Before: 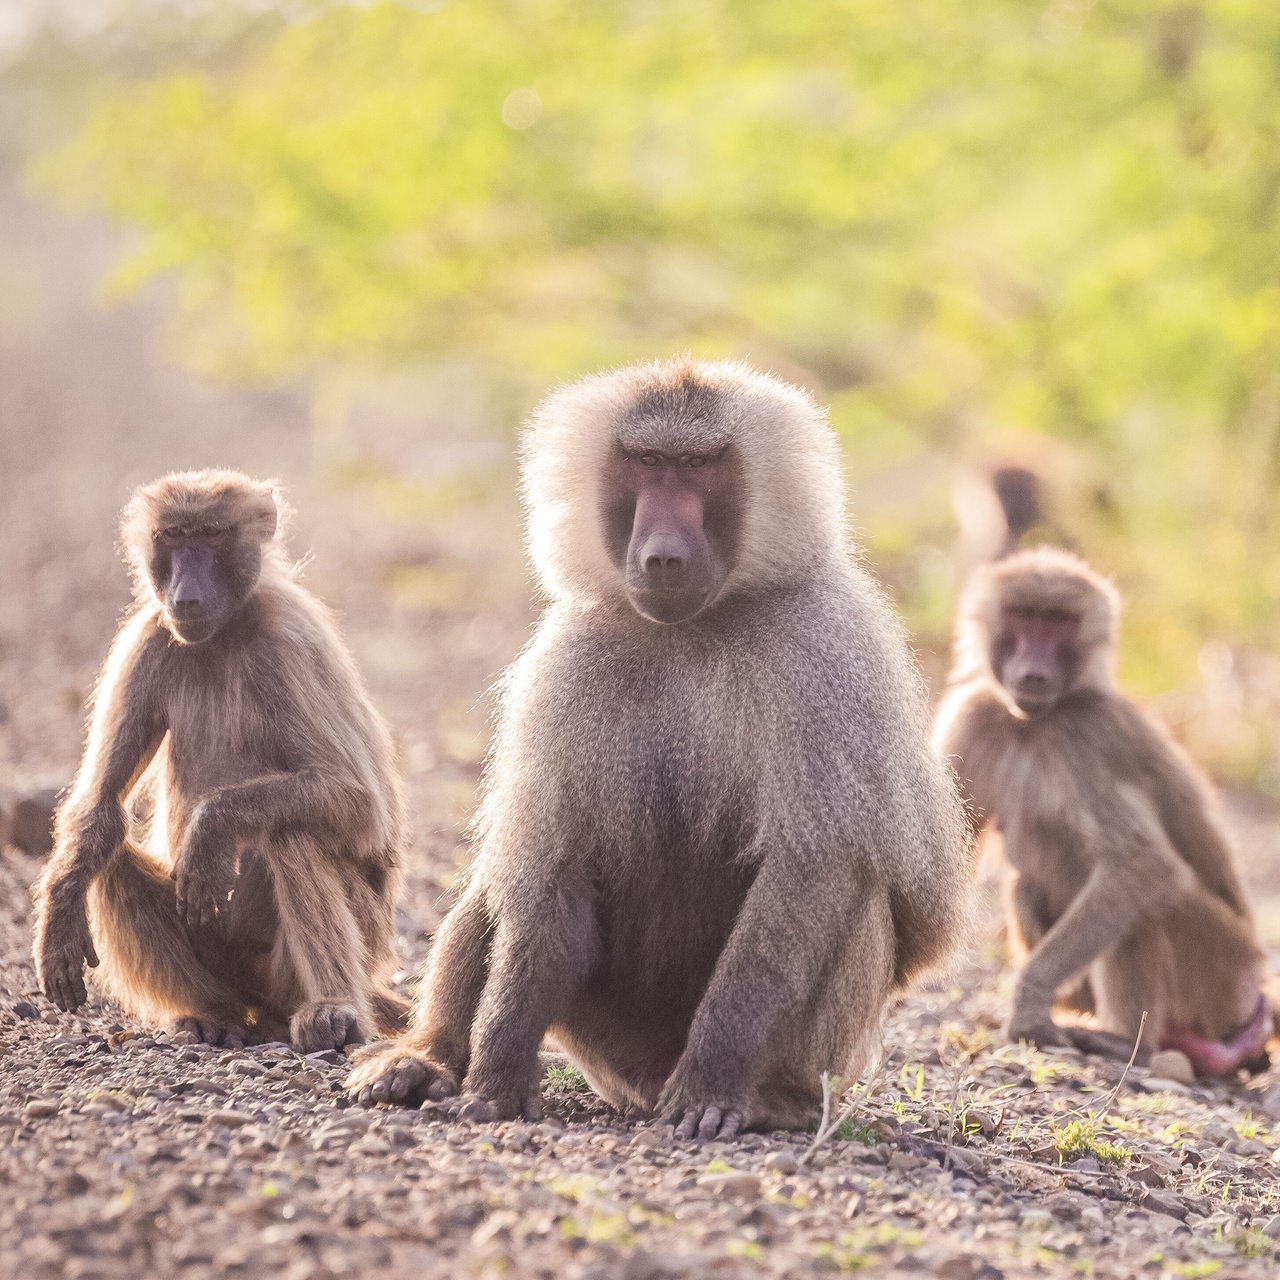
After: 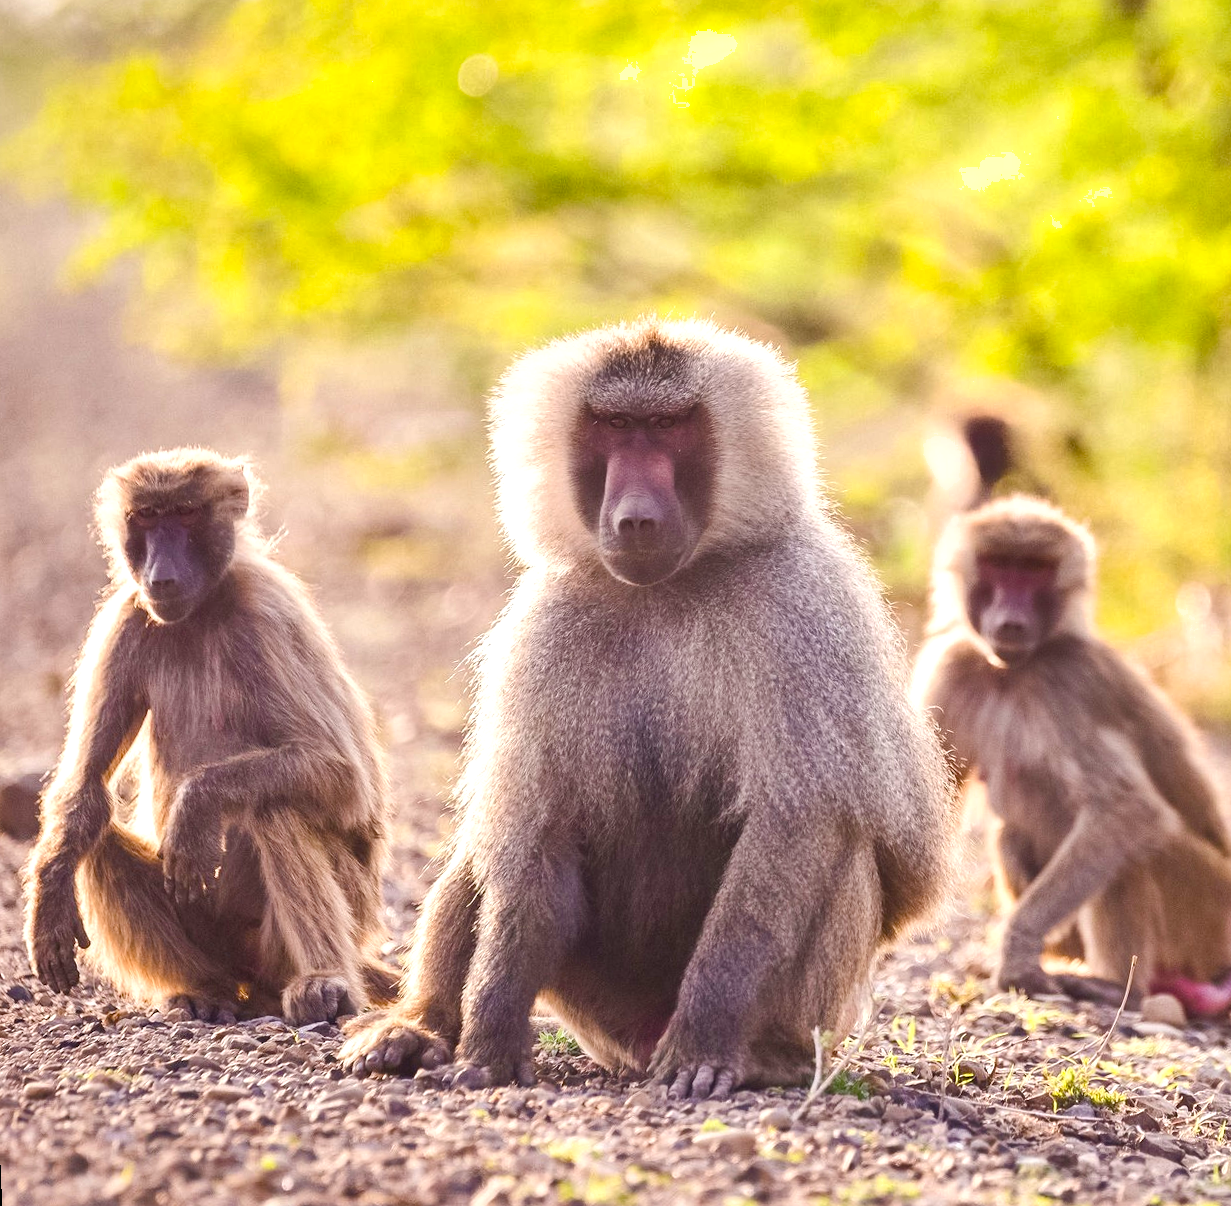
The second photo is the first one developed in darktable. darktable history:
shadows and highlights: shadows 60, soften with gaussian
rotate and perspective: rotation -2.12°, lens shift (vertical) 0.009, lens shift (horizontal) -0.008, automatic cropping original format, crop left 0.036, crop right 0.964, crop top 0.05, crop bottom 0.959
tone equalizer: -8 EV -0.417 EV, -7 EV -0.389 EV, -6 EV -0.333 EV, -5 EV -0.222 EV, -3 EV 0.222 EV, -2 EV 0.333 EV, -1 EV 0.389 EV, +0 EV 0.417 EV, edges refinement/feathering 500, mask exposure compensation -1.57 EV, preserve details no
color balance rgb: perceptual saturation grading › global saturation 20%, perceptual saturation grading › highlights -25%, perceptual saturation grading › shadows 50.52%, global vibrance 40.24%
